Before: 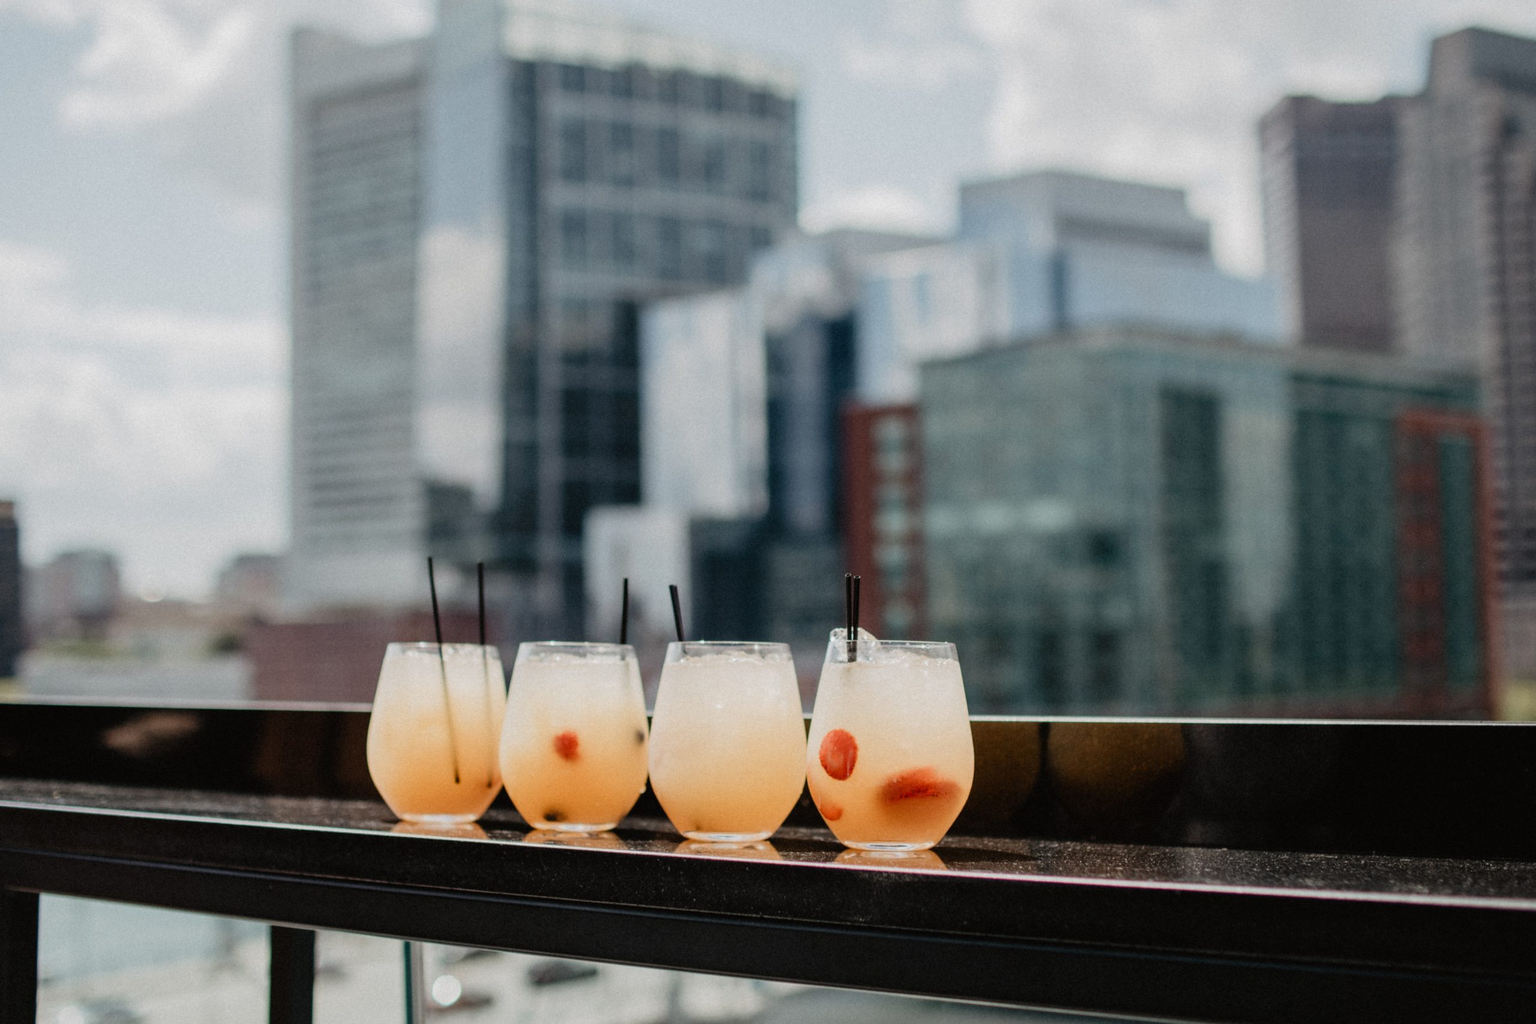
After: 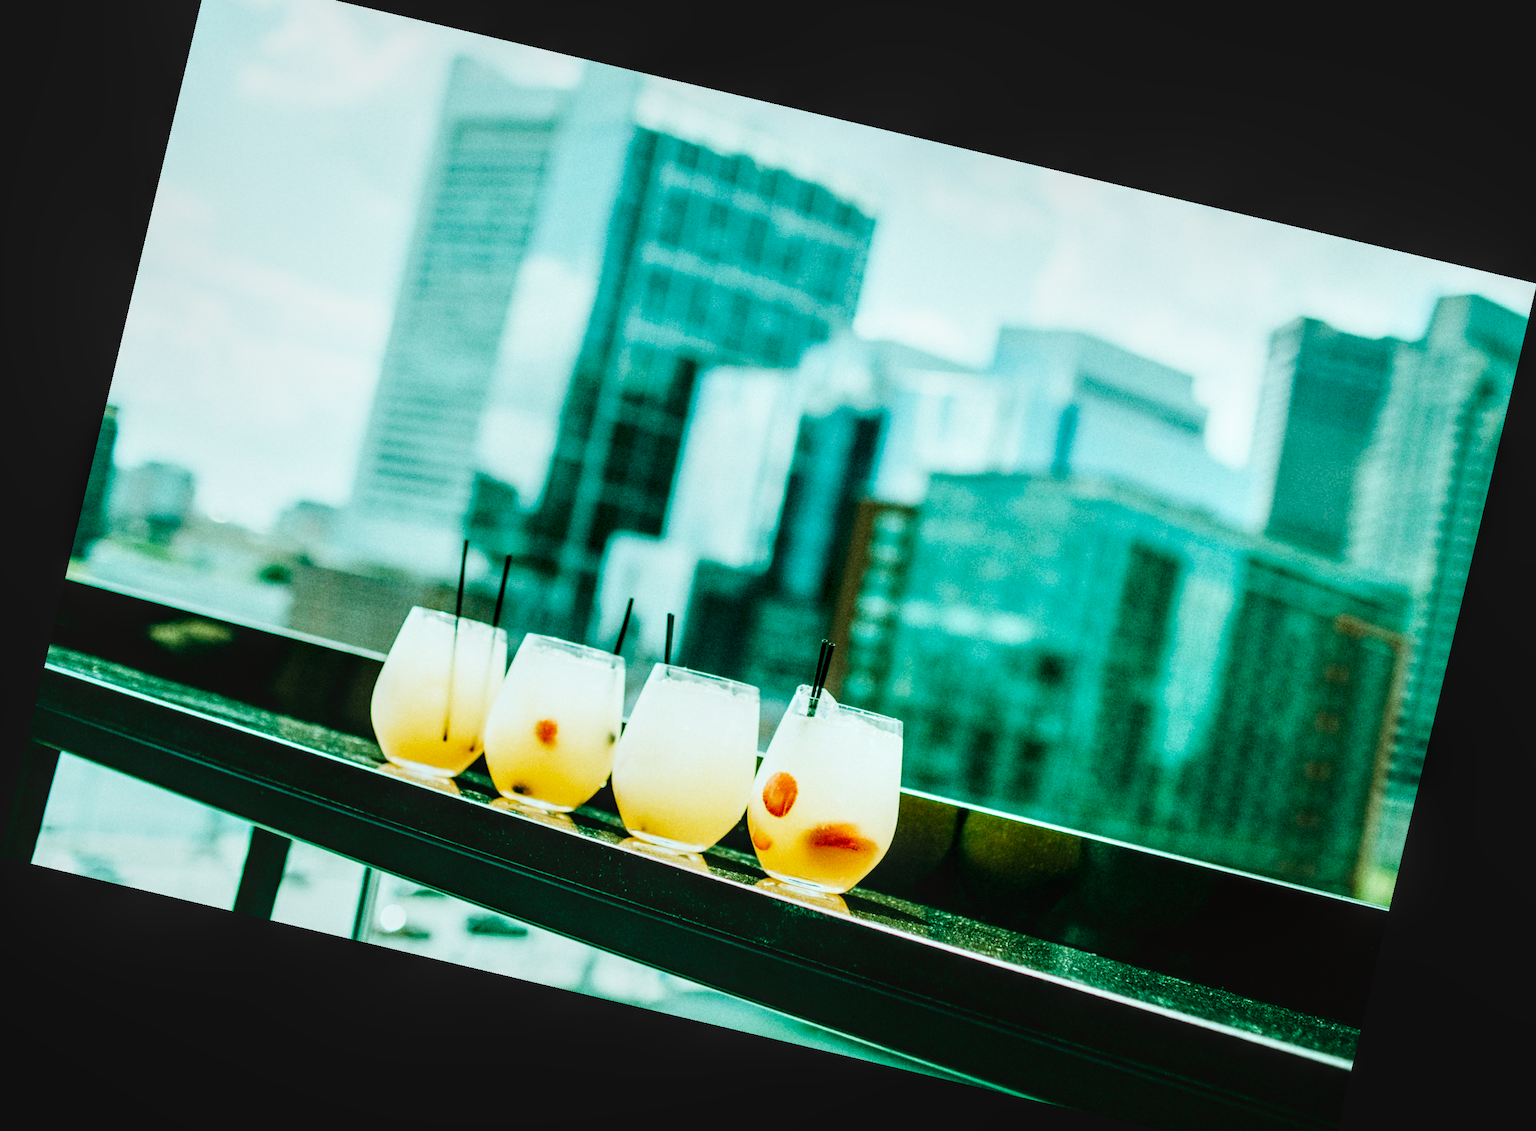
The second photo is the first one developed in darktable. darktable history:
crop and rotate: top 2.479%, bottom 3.018%
base curve: curves: ch0 [(0, 0.003) (0.001, 0.002) (0.006, 0.004) (0.02, 0.022) (0.048, 0.086) (0.094, 0.234) (0.162, 0.431) (0.258, 0.629) (0.385, 0.8) (0.548, 0.918) (0.751, 0.988) (1, 1)], preserve colors none
rotate and perspective: rotation 13.27°, automatic cropping off
local contrast: detail 130%
color balance rgb: shadows lift › chroma 11.71%, shadows lift › hue 133.46°, power › chroma 2.15%, power › hue 166.83°, highlights gain › chroma 4%, highlights gain › hue 200.2°, perceptual saturation grading › global saturation 18.05%
